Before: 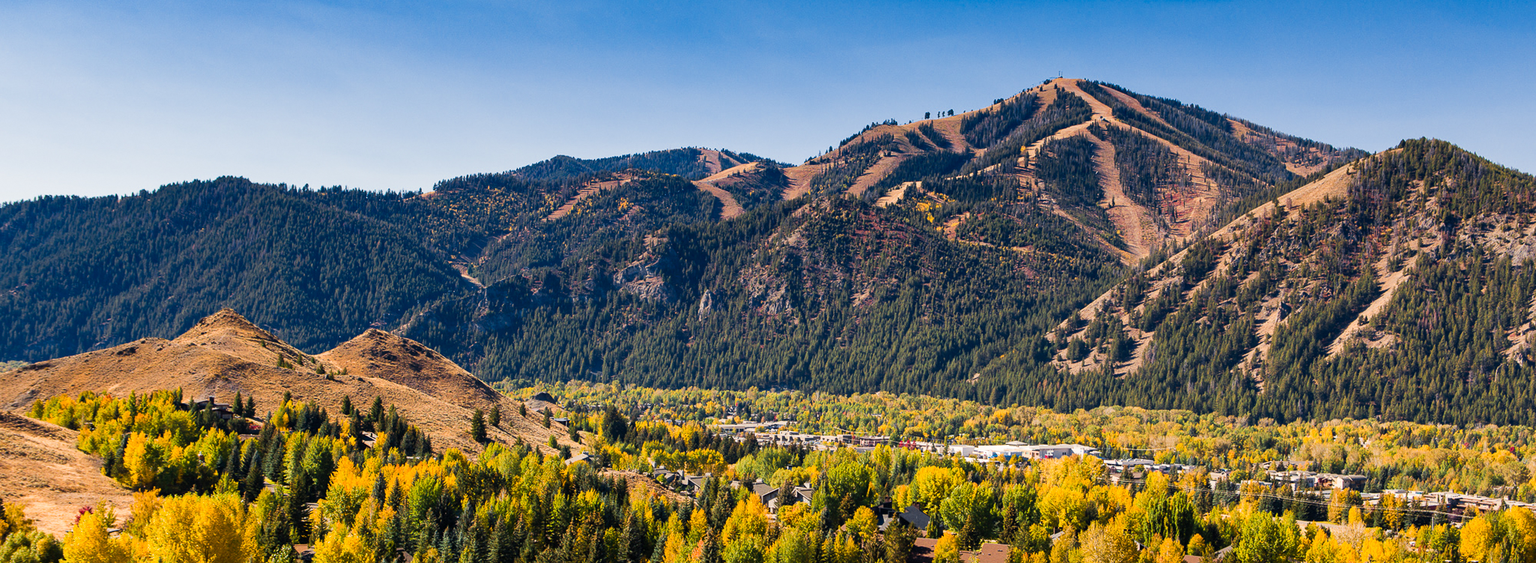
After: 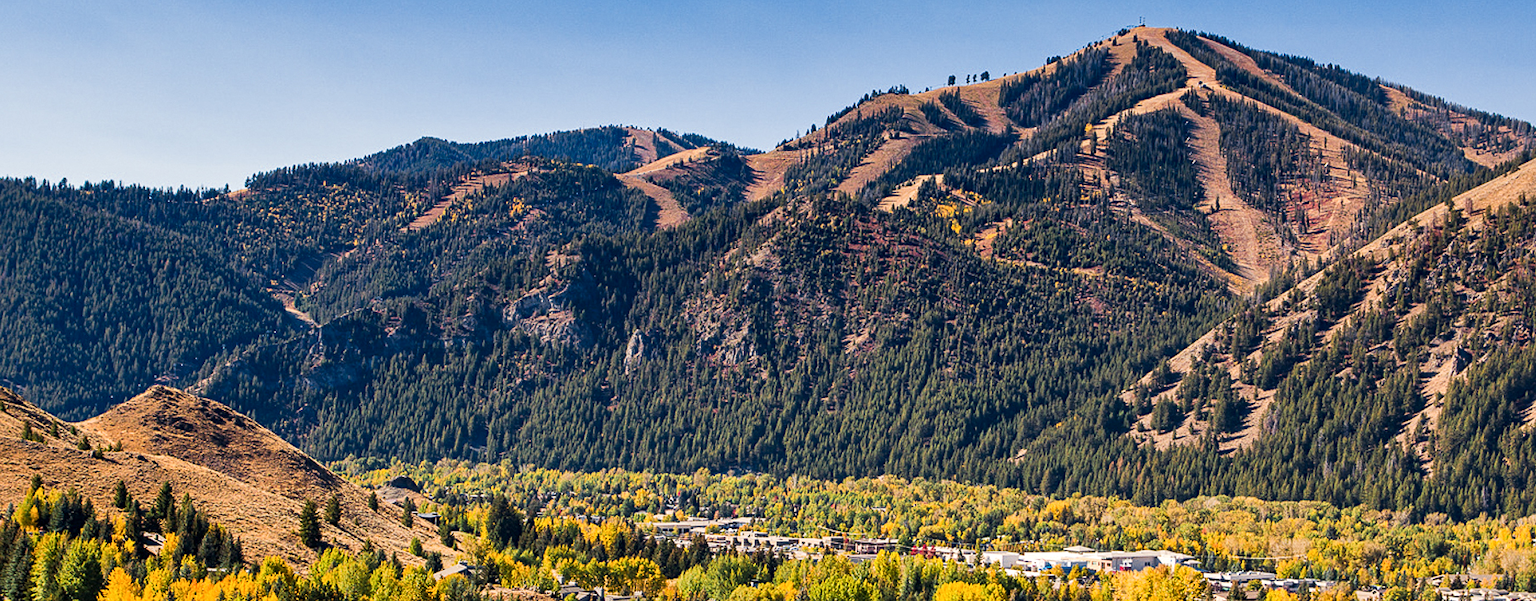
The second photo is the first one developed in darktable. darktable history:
crop and rotate: left 17.046%, top 10.659%, right 12.989%, bottom 14.553%
local contrast: mode bilateral grid, contrast 20, coarseness 50, detail 120%, midtone range 0.2
contrast equalizer: y [[0.5, 0.5, 0.5, 0.512, 0.552, 0.62], [0.5 ×6], [0.5 ×4, 0.504, 0.553], [0 ×6], [0 ×6]]
